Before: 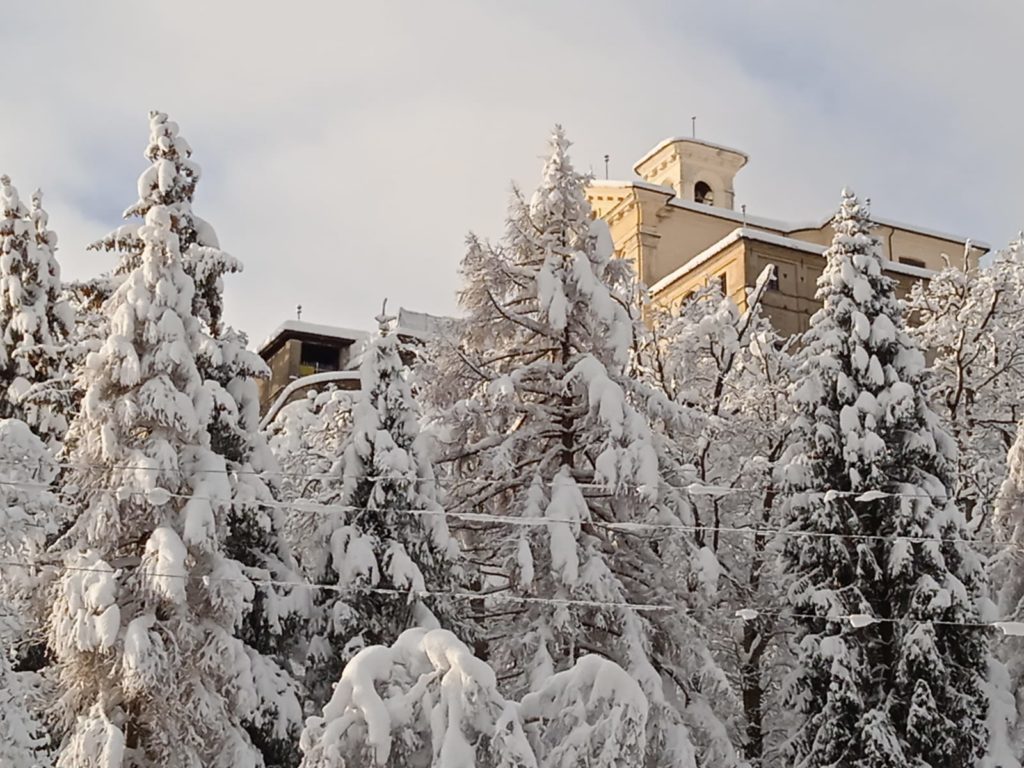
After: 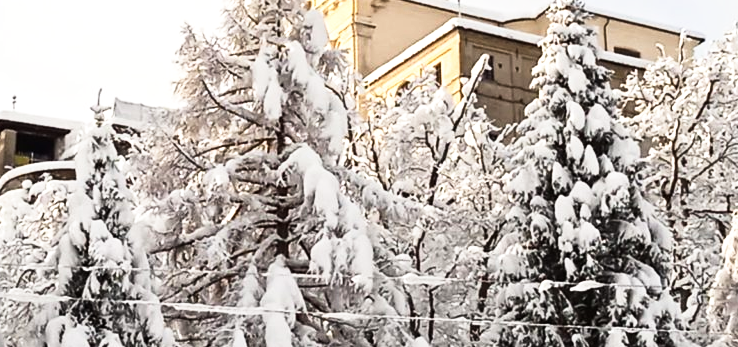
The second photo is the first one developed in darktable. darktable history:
crop and rotate: left 27.836%, top 27.43%, bottom 27.351%
tone equalizer: -8 EV -0.766 EV, -7 EV -0.715 EV, -6 EV -0.6 EV, -5 EV -0.399 EV, -3 EV 0.383 EV, -2 EV 0.6 EV, -1 EV 0.674 EV, +0 EV 0.764 EV, edges refinement/feathering 500, mask exposure compensation -1.57 EV, preserve details no
base curve: curves: ch0 [(0, 0) (0.688, 0.865) (1, 1)], preserve colors none
